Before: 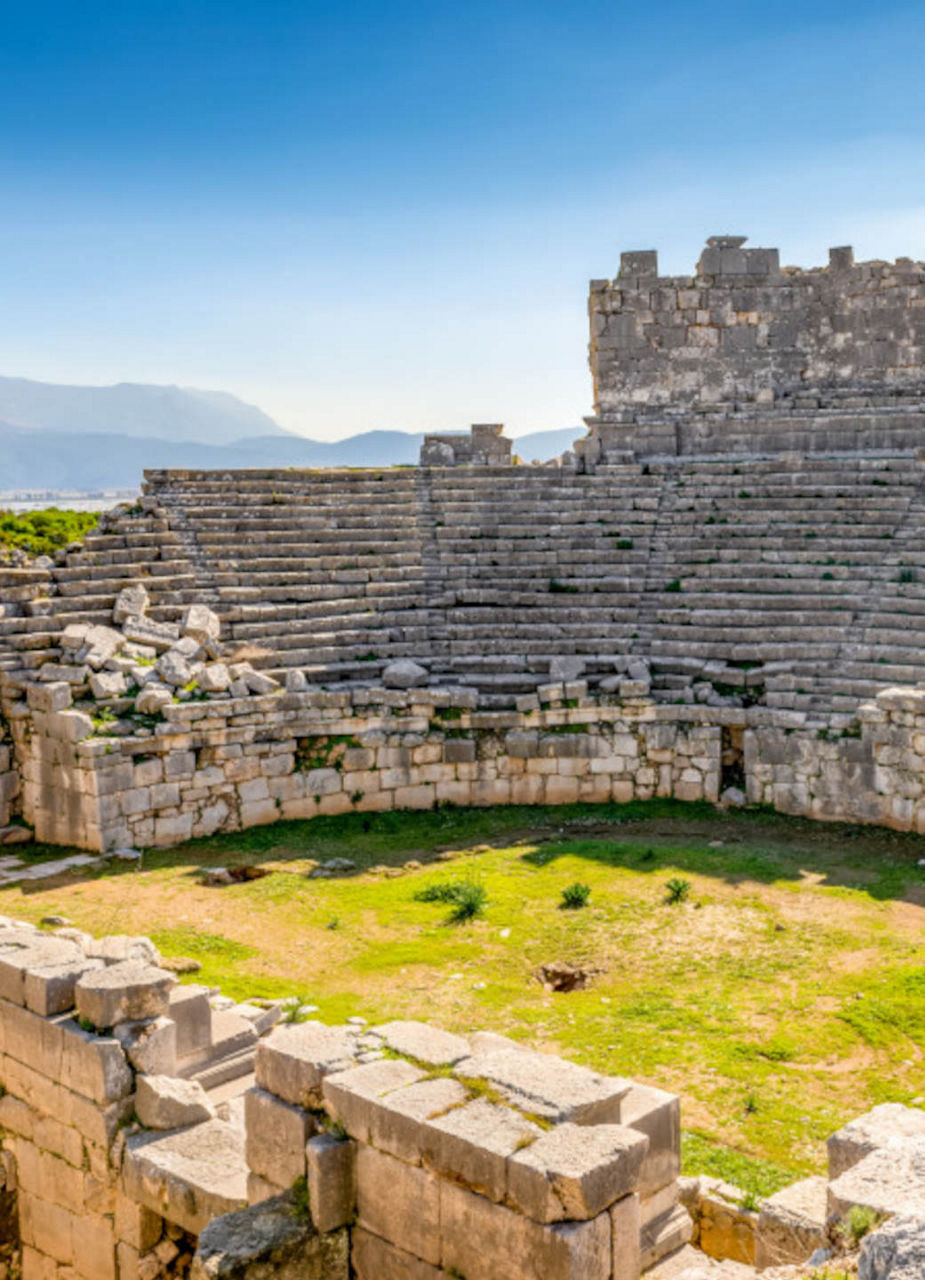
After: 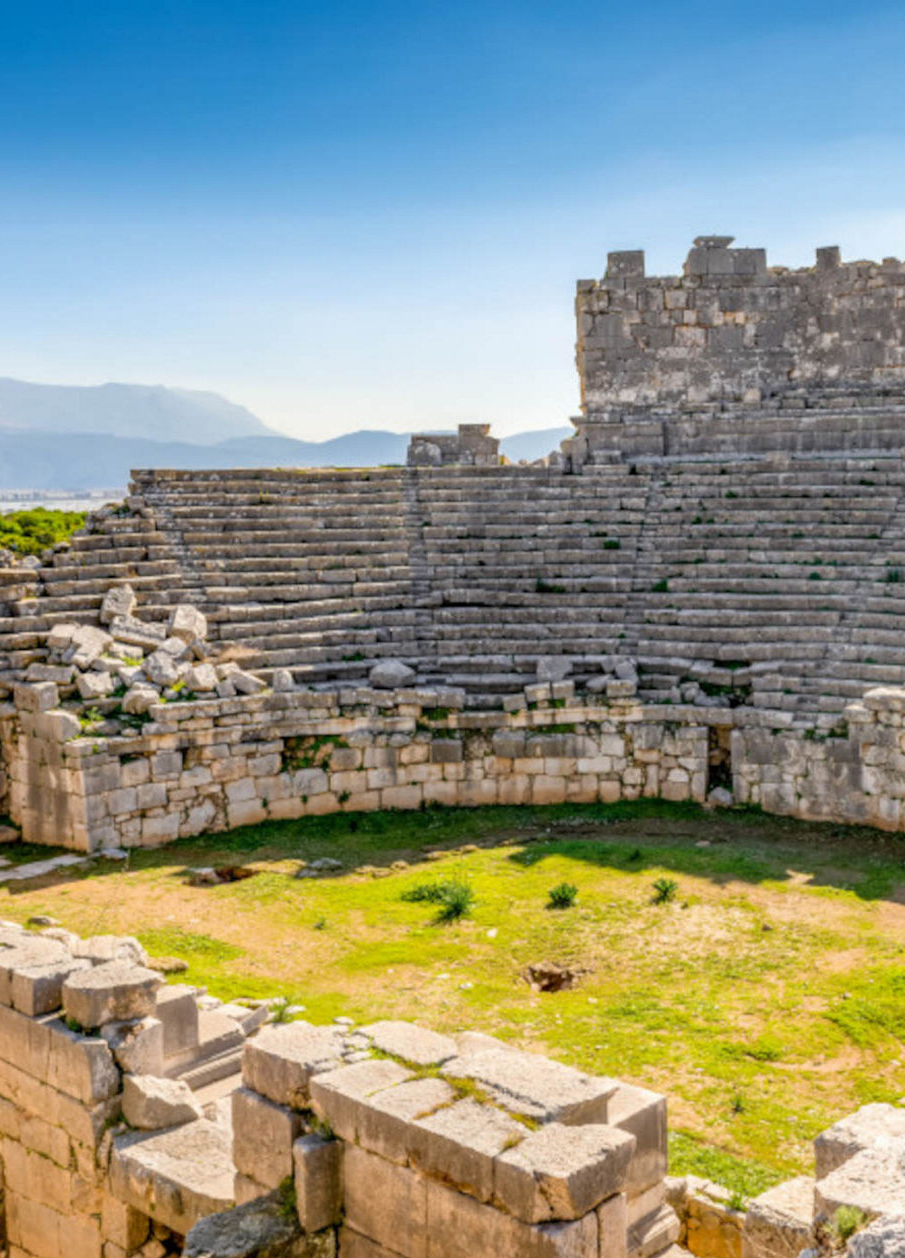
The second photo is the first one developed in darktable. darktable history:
crop and rotate: left 1.466%, right 0.657%, bottom 1.711%
